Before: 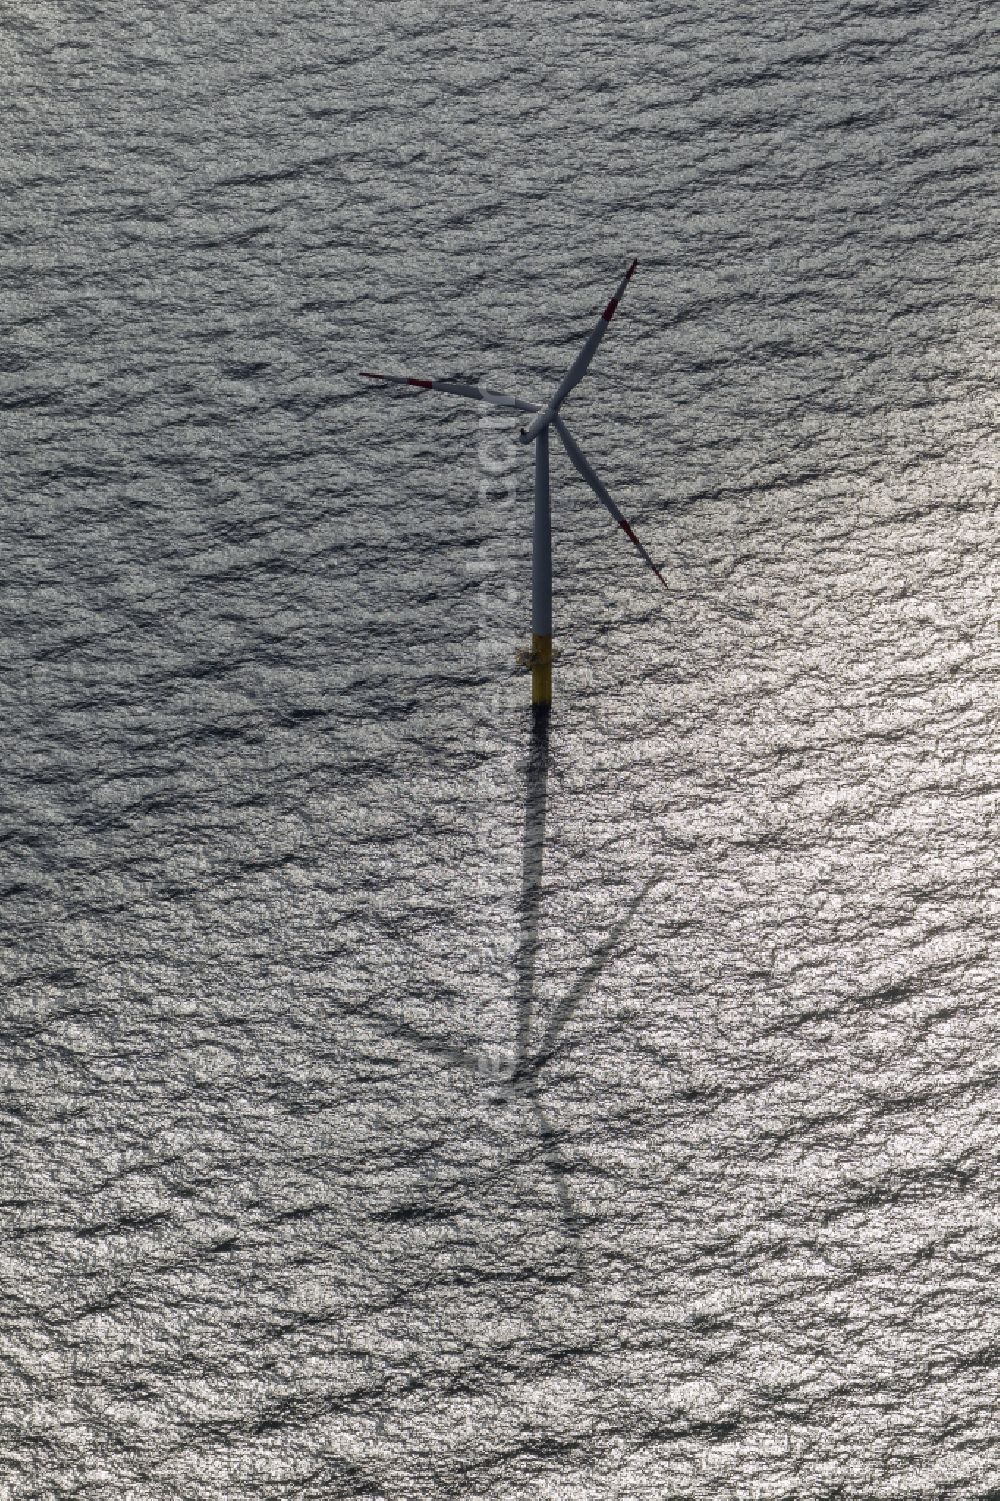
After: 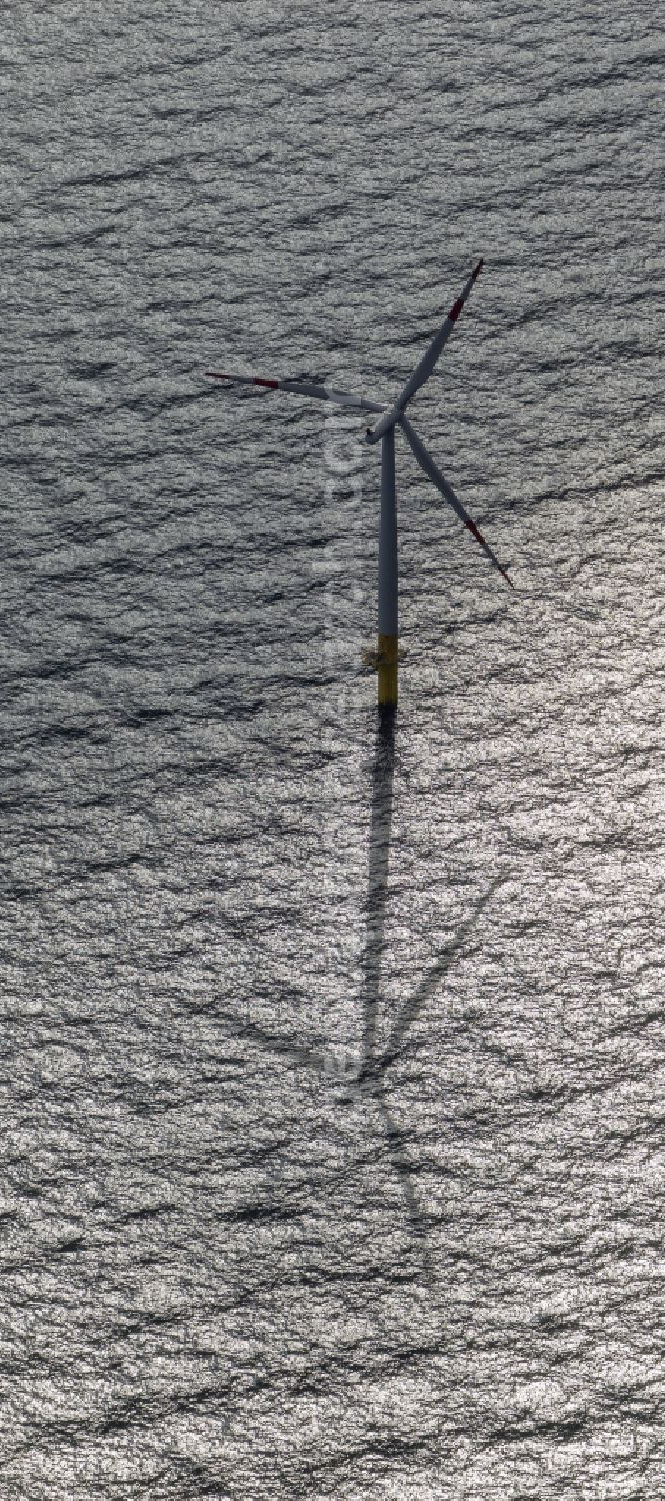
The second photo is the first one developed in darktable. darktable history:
crop and rotate: left 15.472%, right 18.028%
